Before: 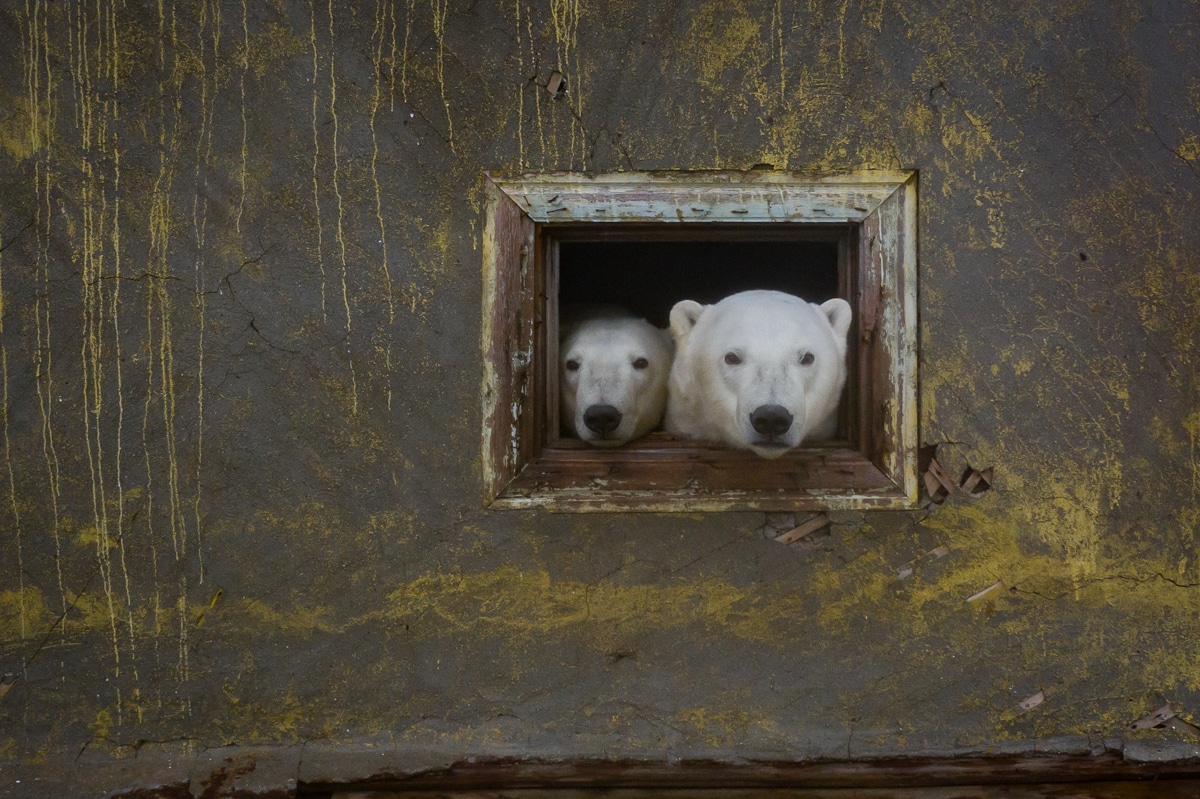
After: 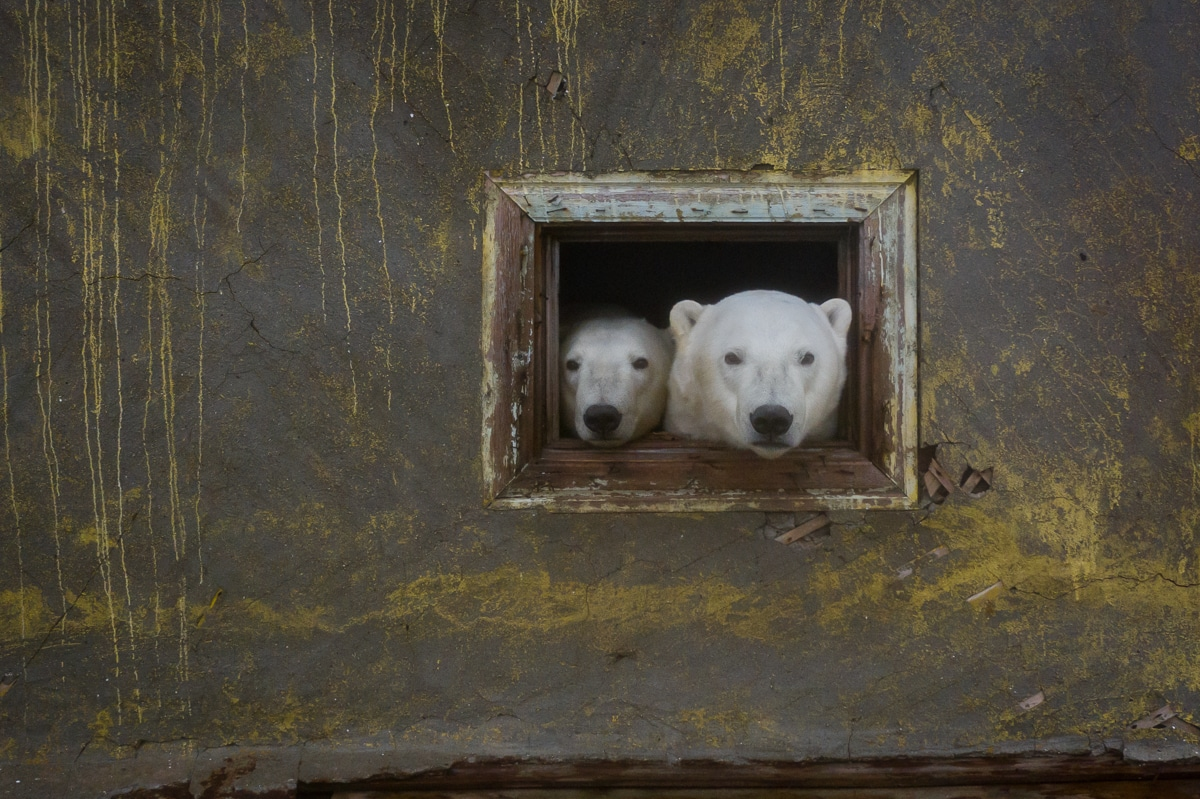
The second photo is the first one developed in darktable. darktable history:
haze removal: strength -0.061, adaptive false
